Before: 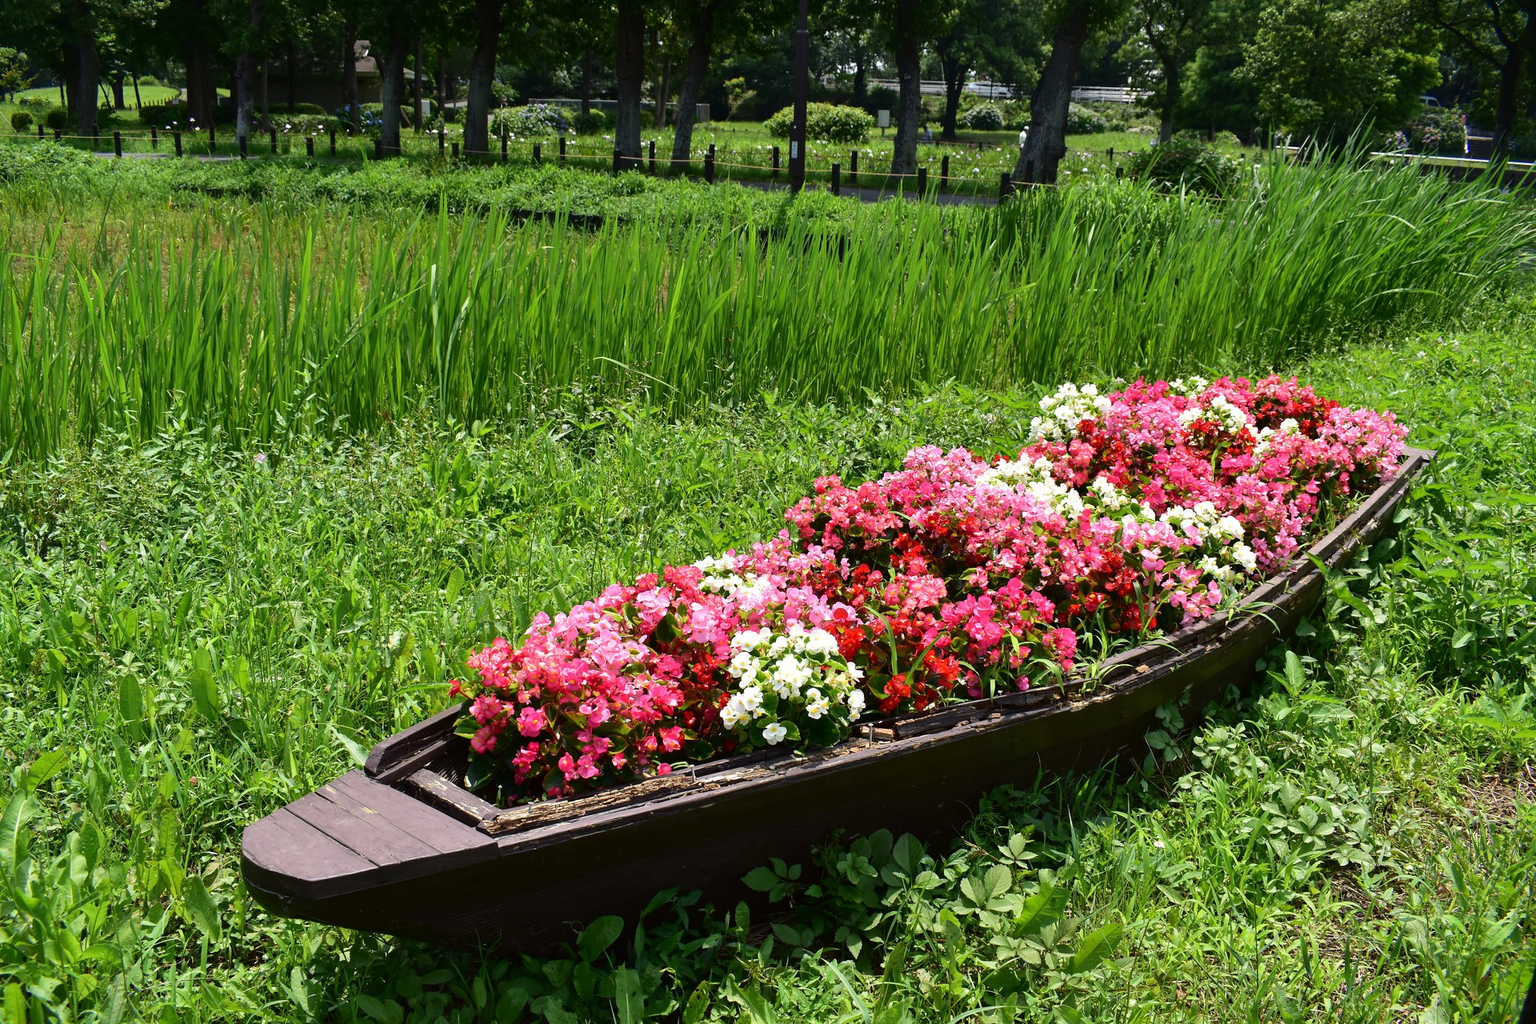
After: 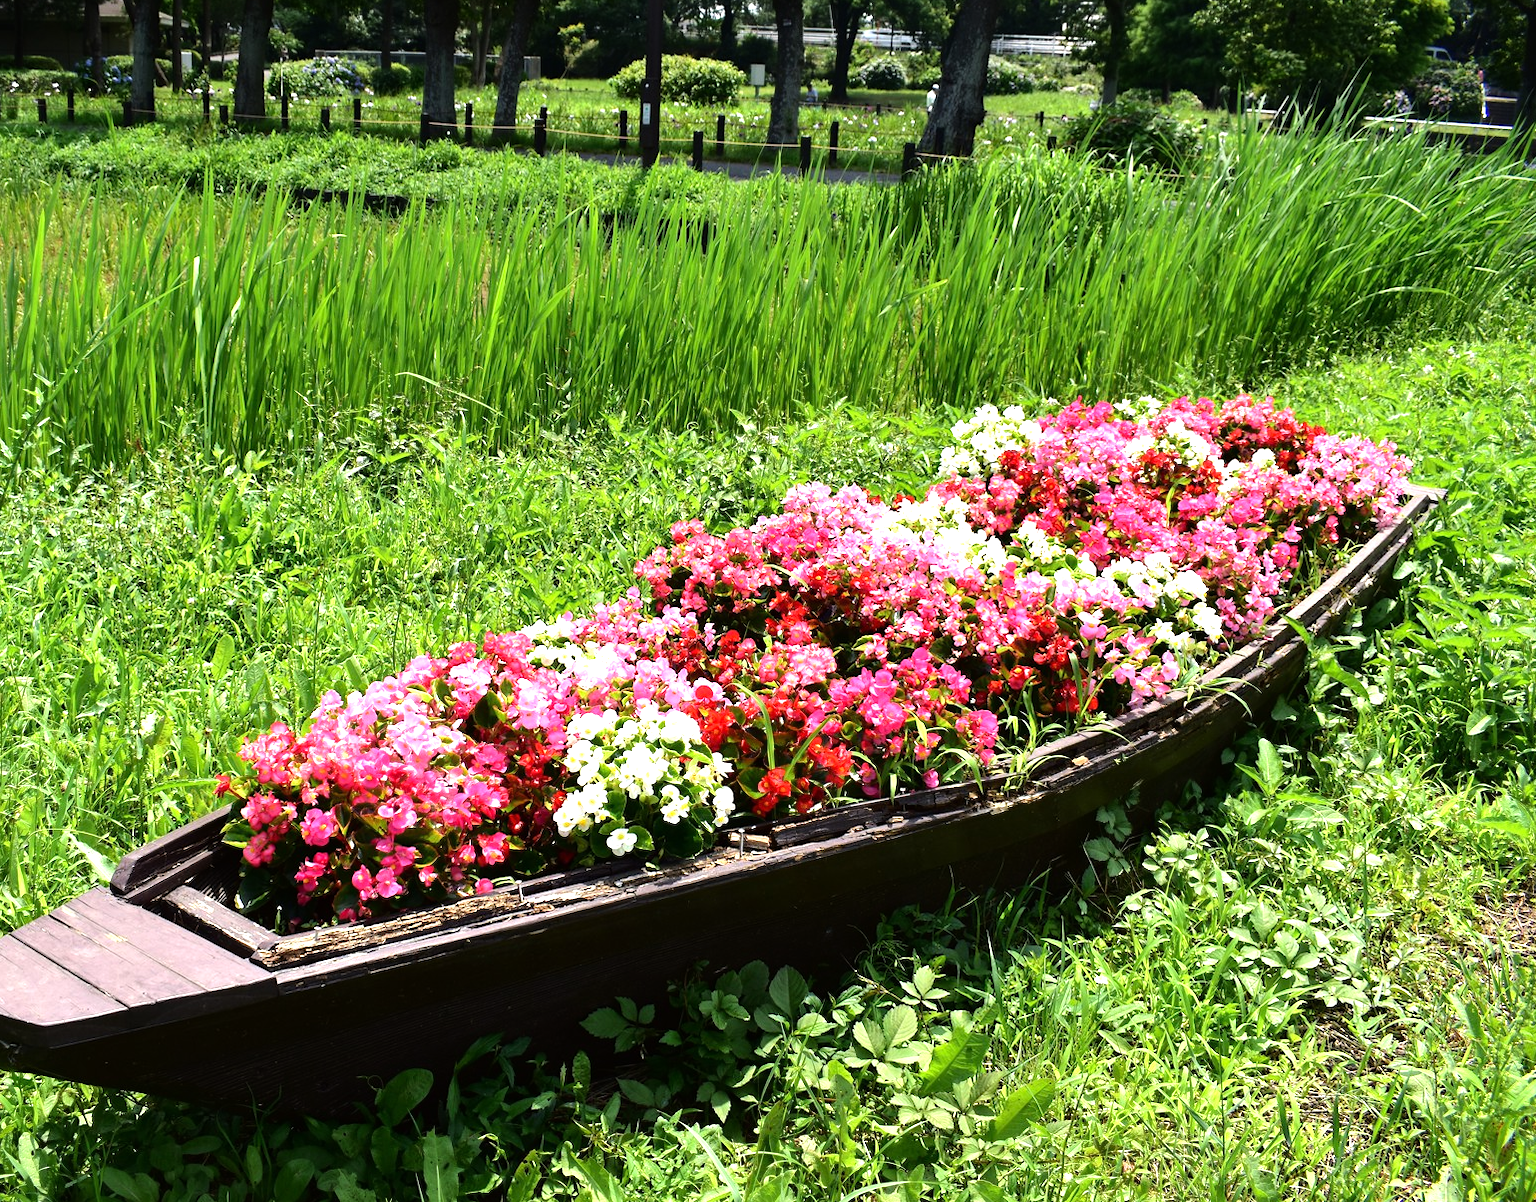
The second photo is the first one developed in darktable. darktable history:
exposure: exposure 0.202 EV, compensate highlight preservation false
tone equalizer: -8 EV -0.714 EV, -7 EV -0.701 EV, -6 EV -0.57 EV, -5 EV -0.421 EV, -3 EV 0.402 EV, -2 EV 0.6 EV, -1 EV 0.69 EV, +0 EV 0.72 EV
crop and rotate: left 18.013%, top 5.775%, right 1.774%
